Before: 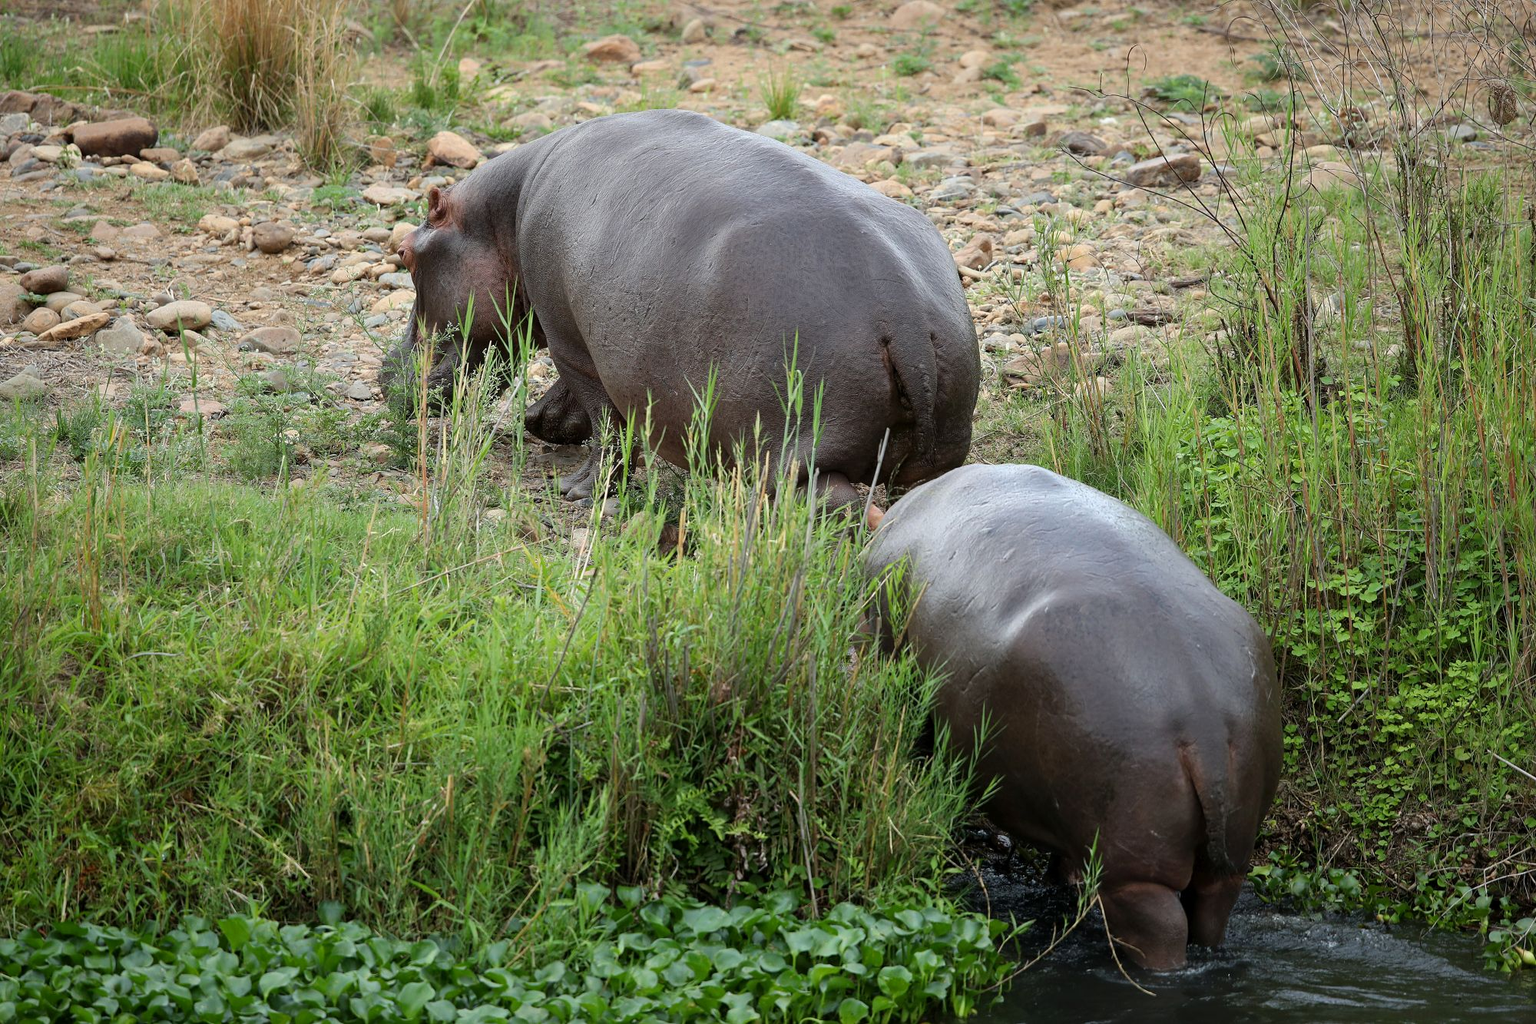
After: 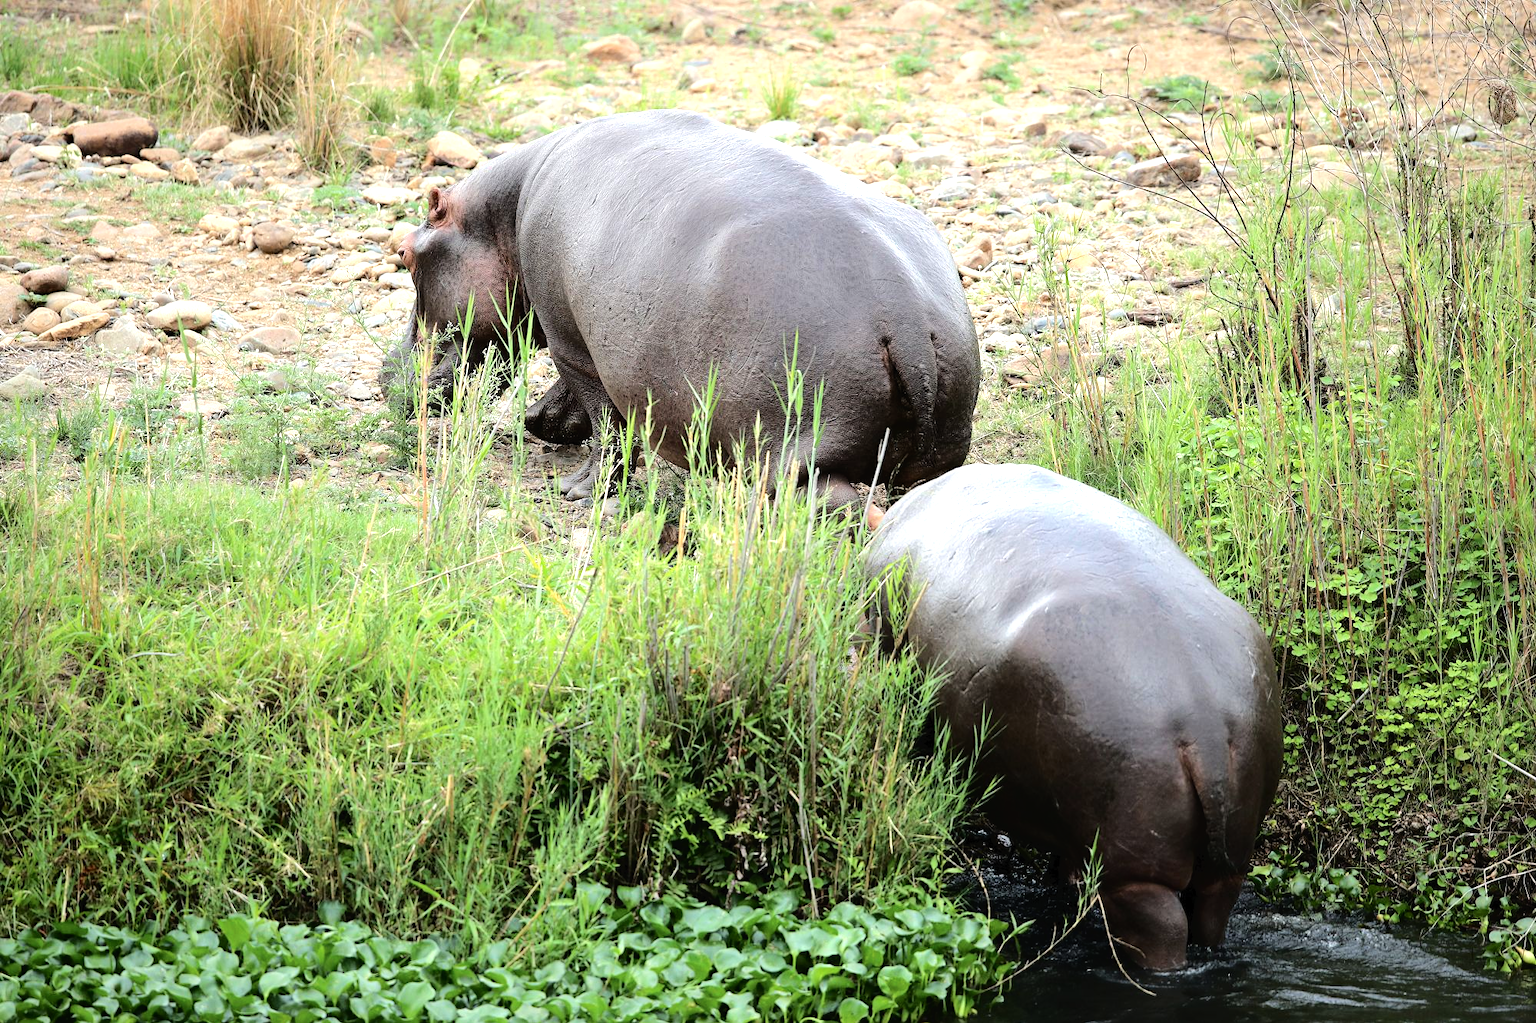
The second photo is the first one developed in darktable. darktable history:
tone equalizer: -8 EV -1.08 EV, -7 EV -1.01 EV, -6 EV -0.862 EV, -5 EV -0.541 EV, -3 EV 0.565 EV, -2 EV 0.892 EV, -1 EV 0.992 EV, +0 EV 1.08 EV
tone curve: curves: ch0 [(0, 0) (0.003, 0.02) (0.011, 0.023) (0.025, 0.028) (0.044, 0.045) (0.069, 0.063) (0.1, 0.09) (0.136, 0.122) (0.177, 0.166) (0.224, 0.223) (0.277, 0.297) (0.335, 0.384) (0.399, 0.461) (0.468, 0.549) (0.543, 0.632) (0.623, 0.705) (0.709, 0.772) (0.801, 0.844) (0.898, 0.91) (1, 1)], color space Lab, independent channels, preserve colors none
